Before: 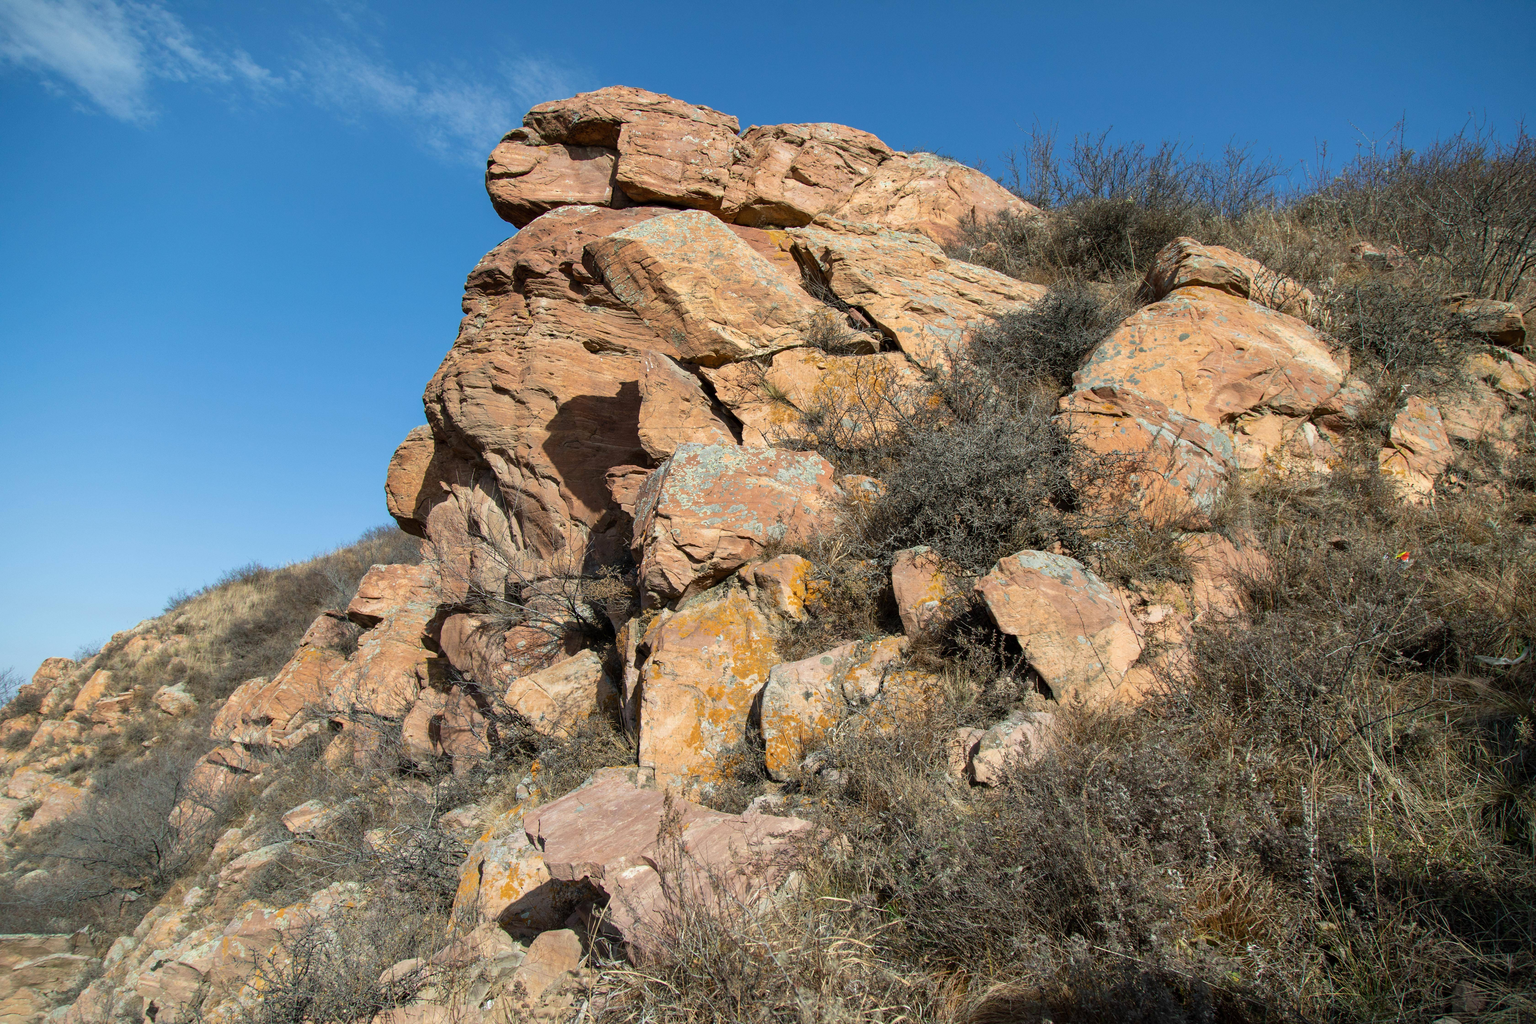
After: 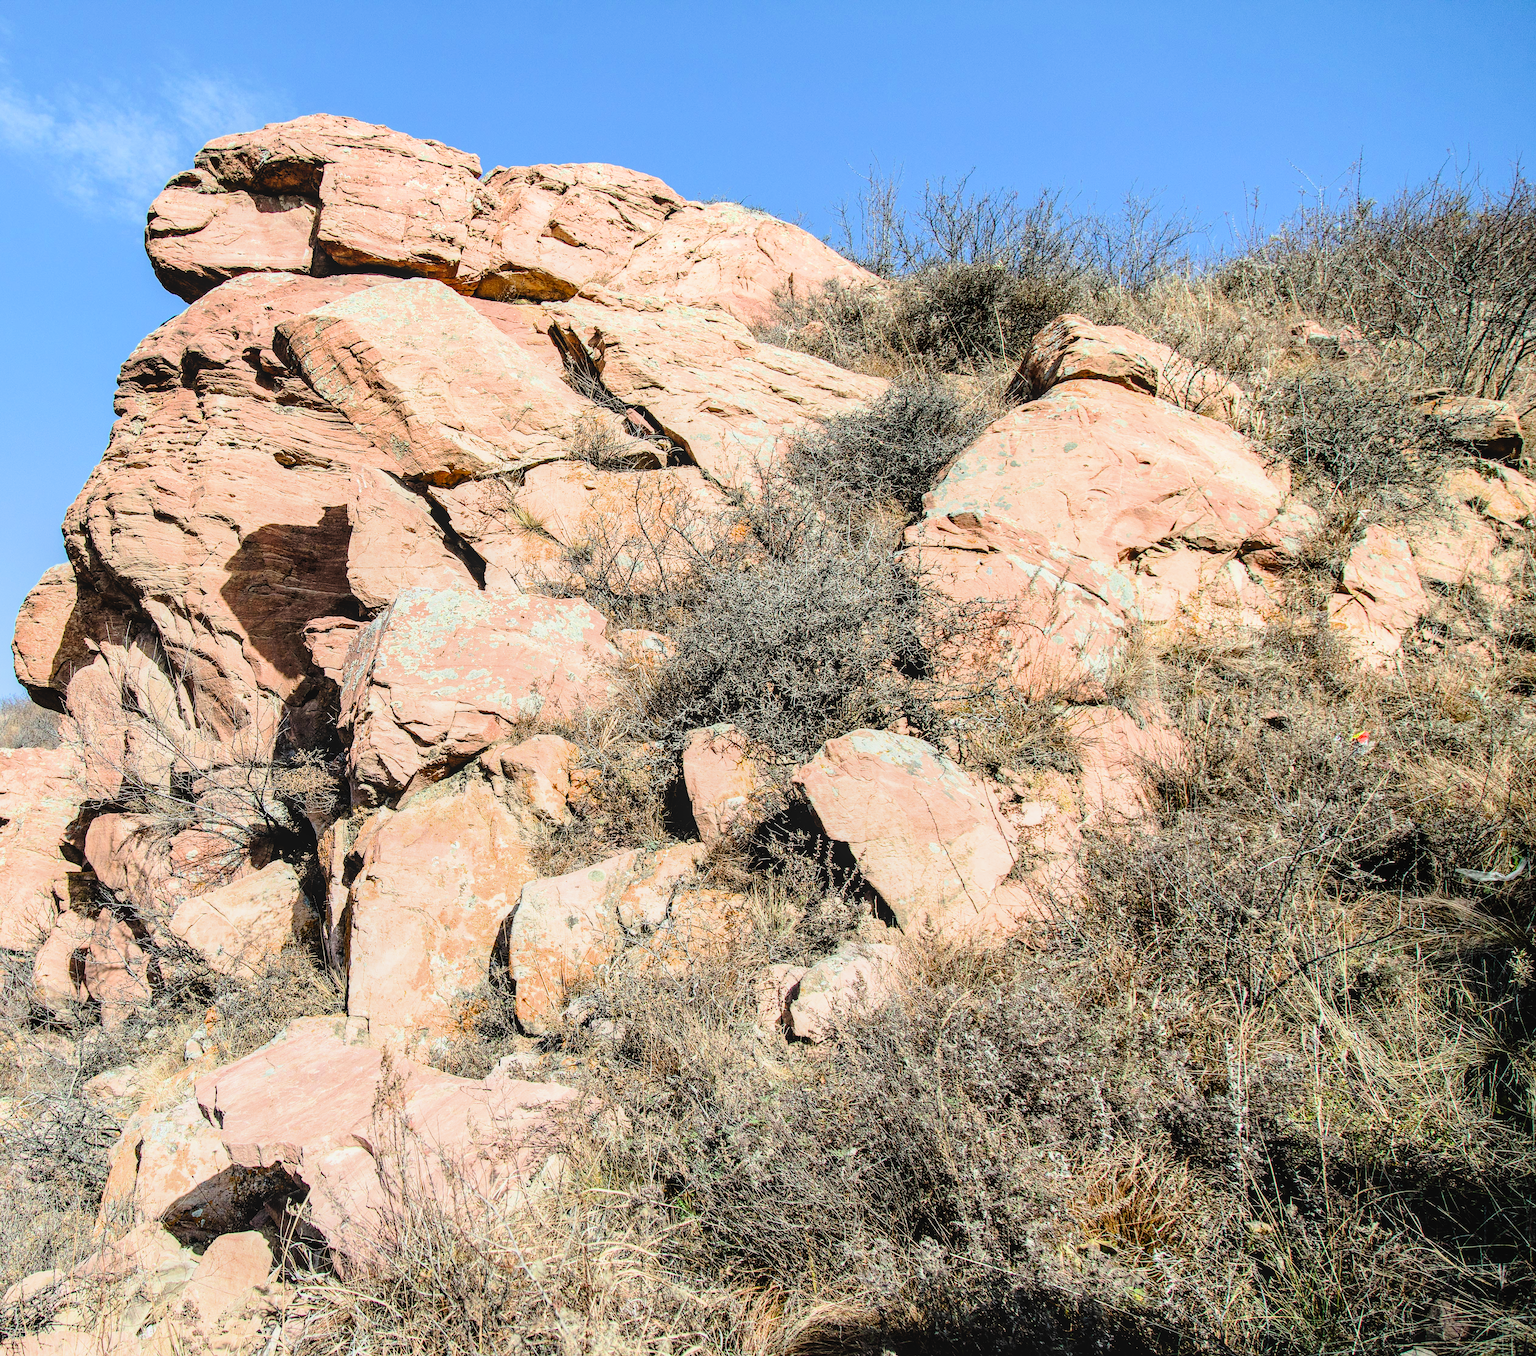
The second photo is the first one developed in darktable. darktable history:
contrast brightness saturation: contrast 0.079, saturation 0.197
tone curve: curves: ch0 [(0, 0.026) (0.175, 0.178) (0.463, 0.502) (0.796, 0.764) (1, 0.961)]; ch1 [(0, 0) (0.437, 0.398) (0.469, 0.472) (0.505, 0.504) (0.553, 0.552) (1, 1)]; ch2 [(0, 0) (0.505, 0.495) (0.579, 0.579) (1, 1)], preserve colors none
filmic rgb: black relative exposure -5.1 EV, white relative exposure 3.95 EV, hardness 2.9, contrast 1.496
exposure: black level correction 0.001, exposure 1.398 EV, compensate highlight preservation false
local contrast: on, module defaults
sharpen: on, module defaults
crop and rotate: left 24.517%
tone equalizer: mask exposure compensation -0.502 EV
